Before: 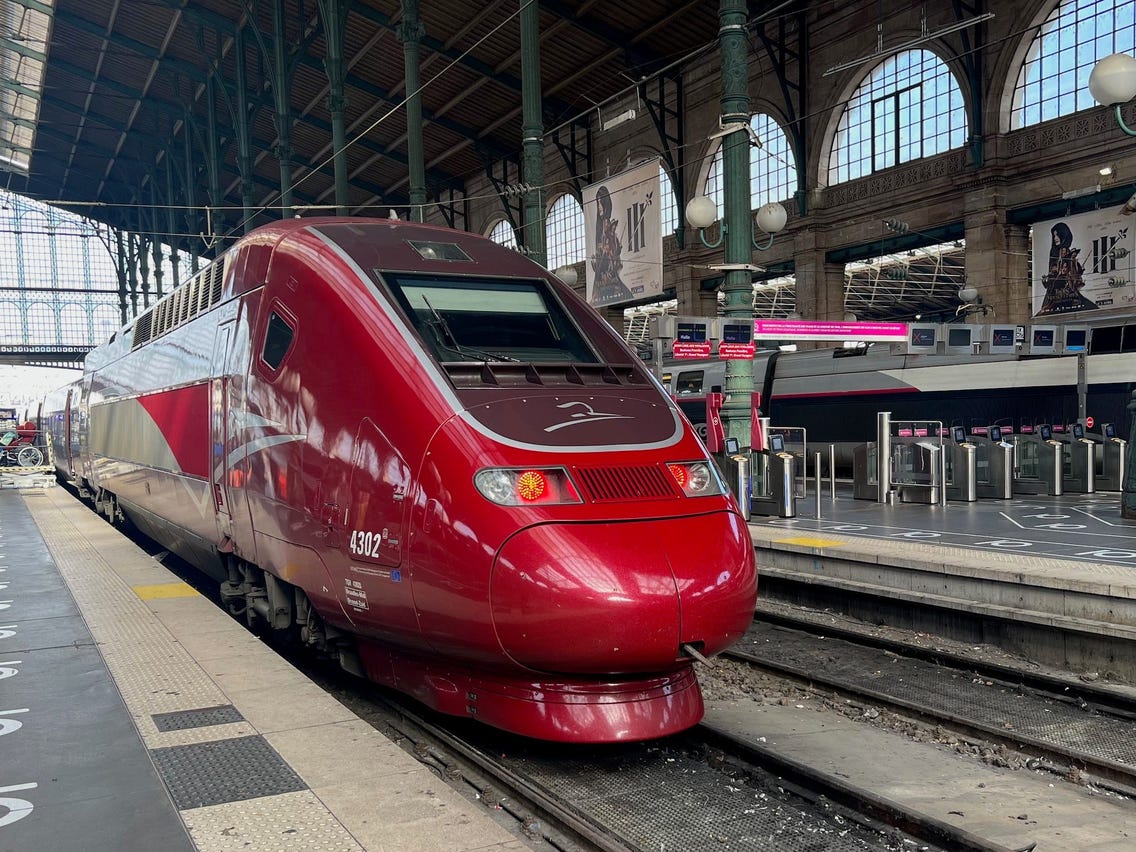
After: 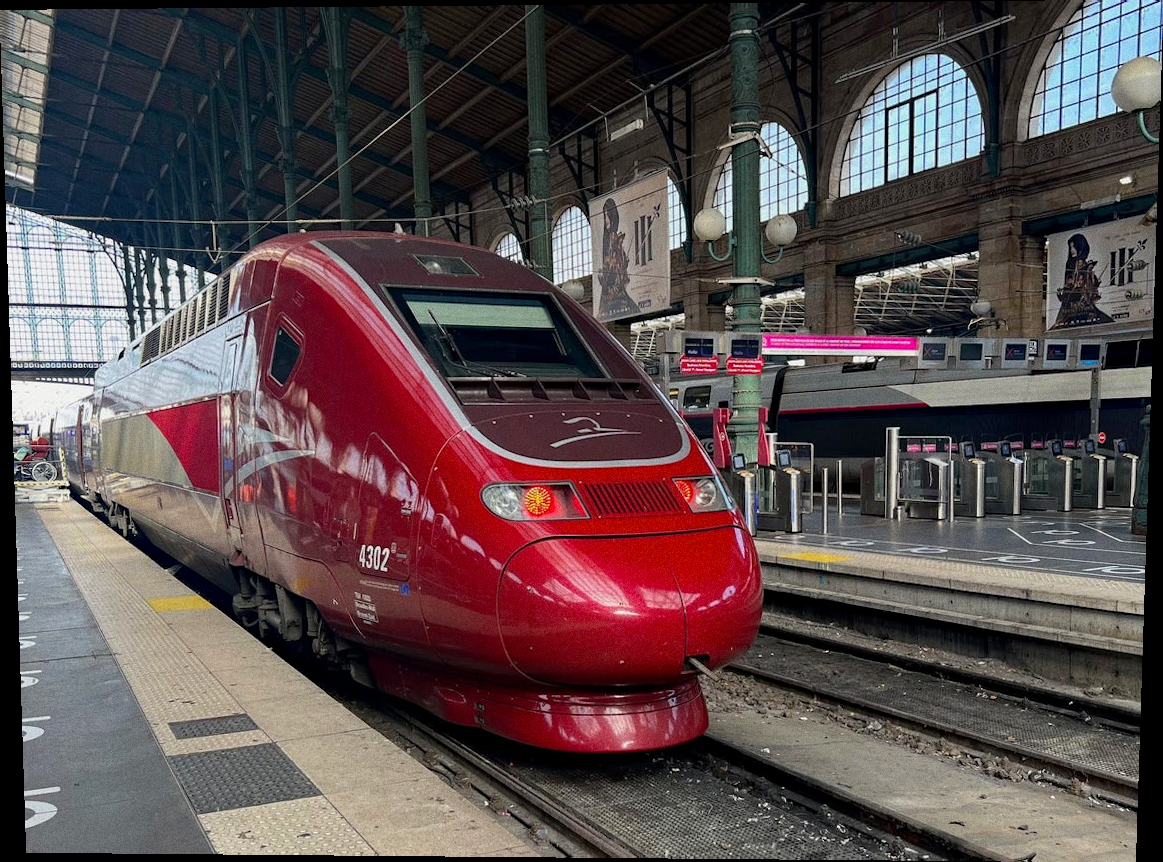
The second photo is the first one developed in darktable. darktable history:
grain: coarseness 0.47 ISO
rotate and perspective: lens shift (vertical) 0.048, lens shift (horizontal) -0.024, automatic cropping off
haze removal: compatibility mode true, adaptive false
